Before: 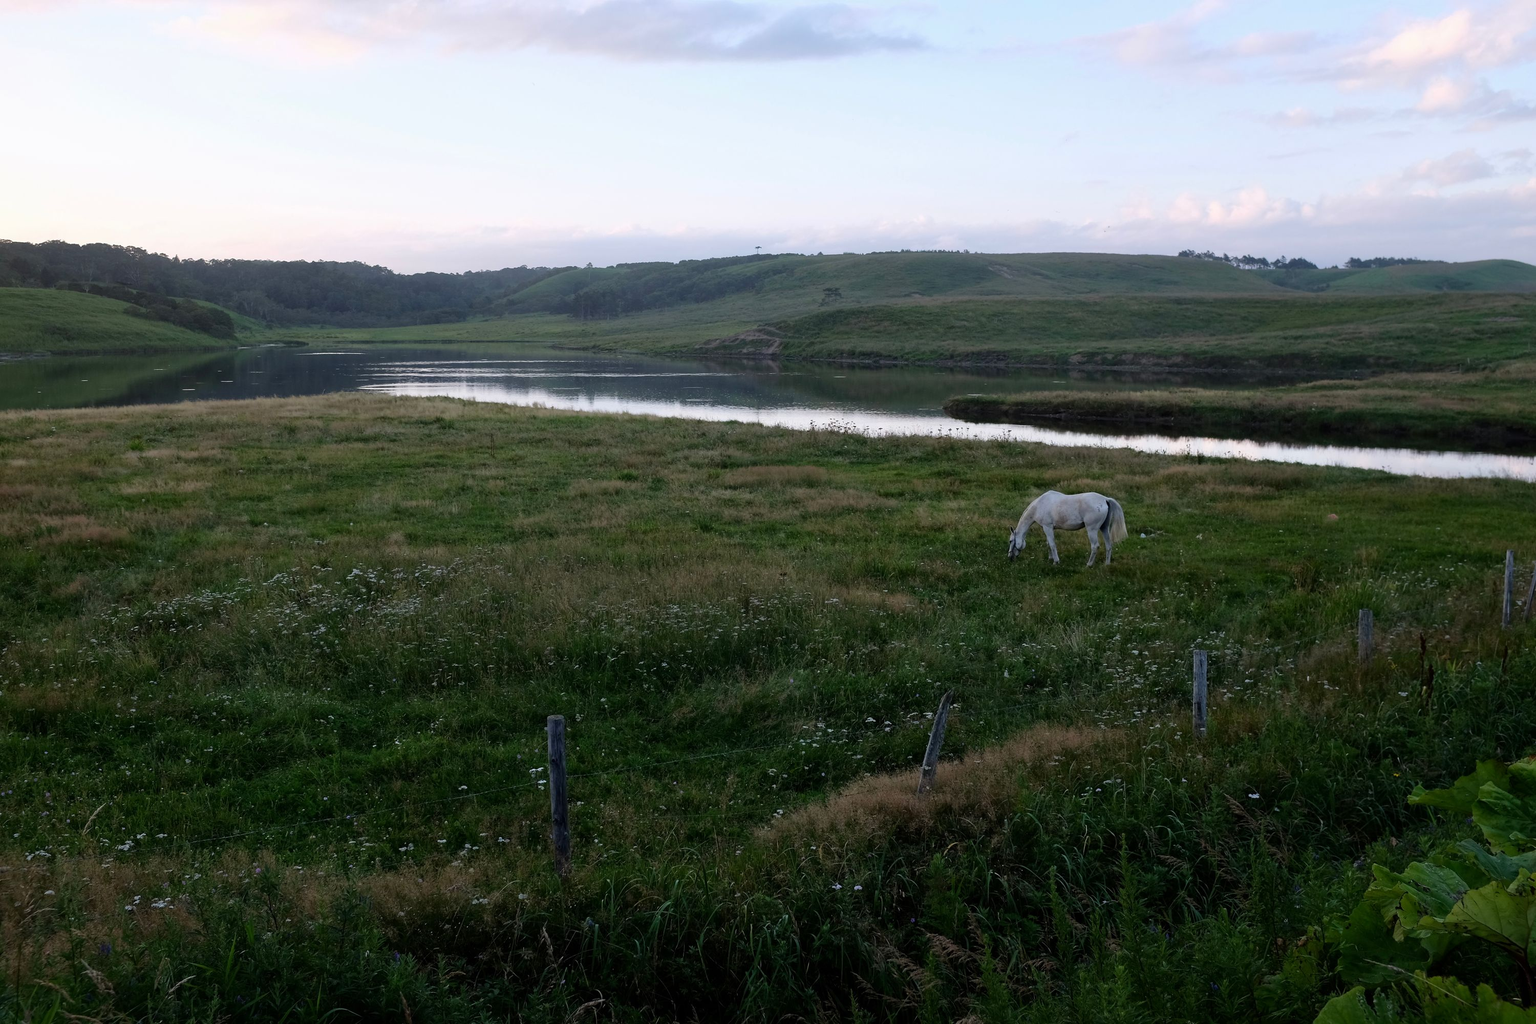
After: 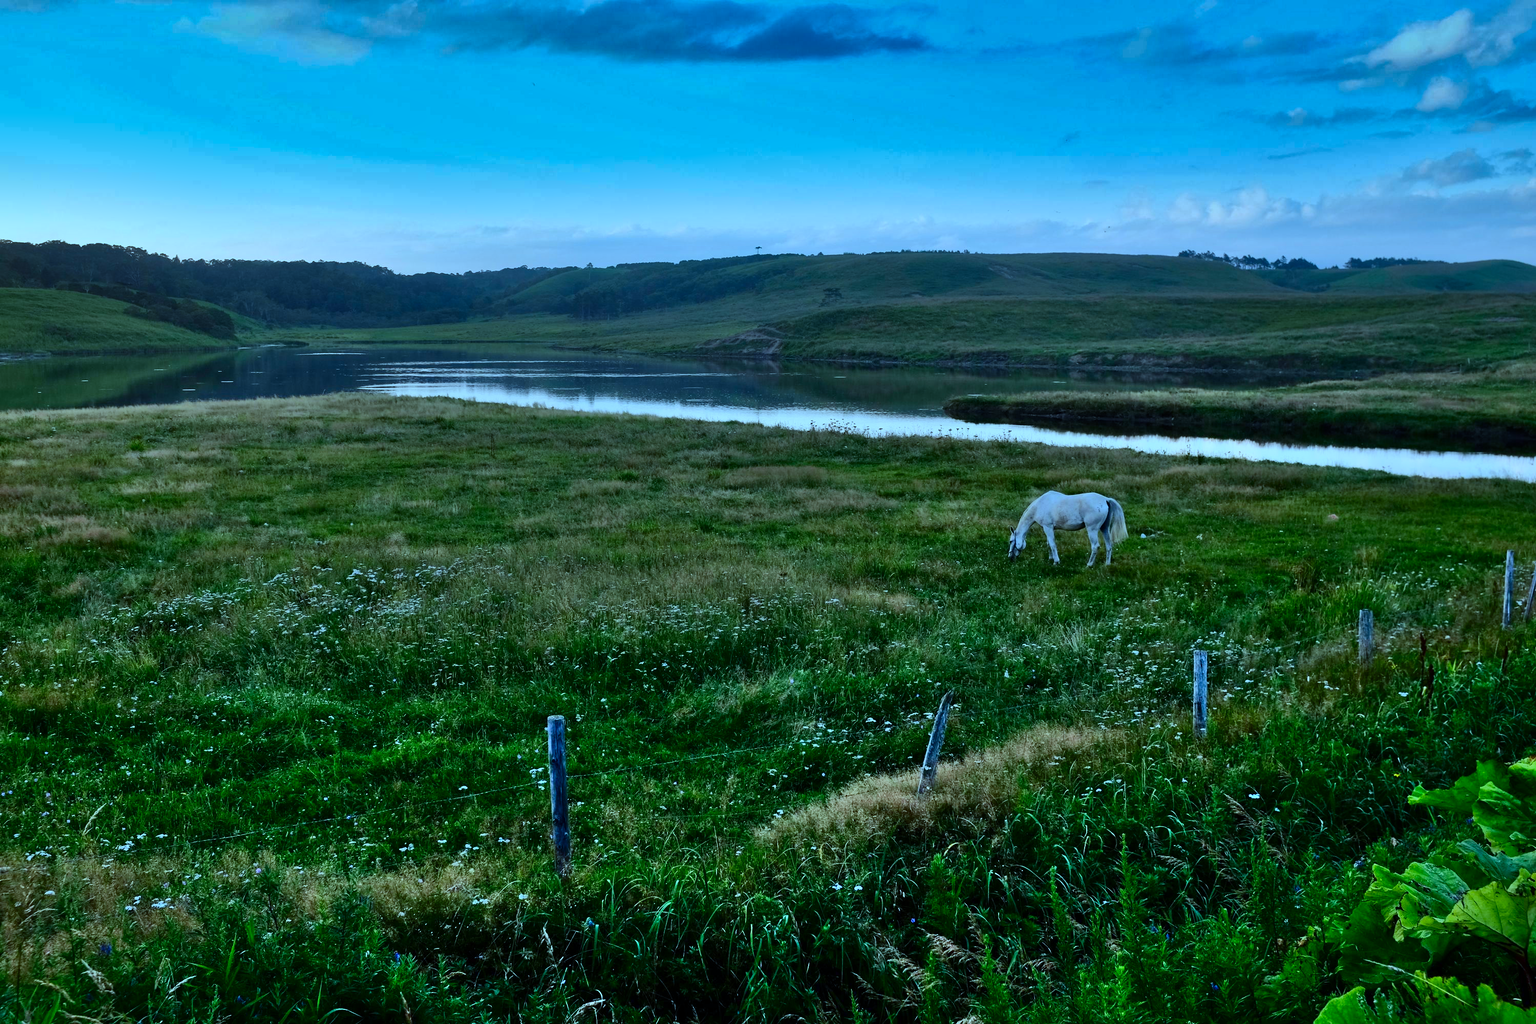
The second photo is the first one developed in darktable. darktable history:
shadows and highlights: shadows 68.42, highlights -76.84, soften with gaussian
white balance: red 0.734, green 0.954, blue 1.067
contrast brightness saturation: contrast 0.12, brightness -0.08, saturation 0.31
